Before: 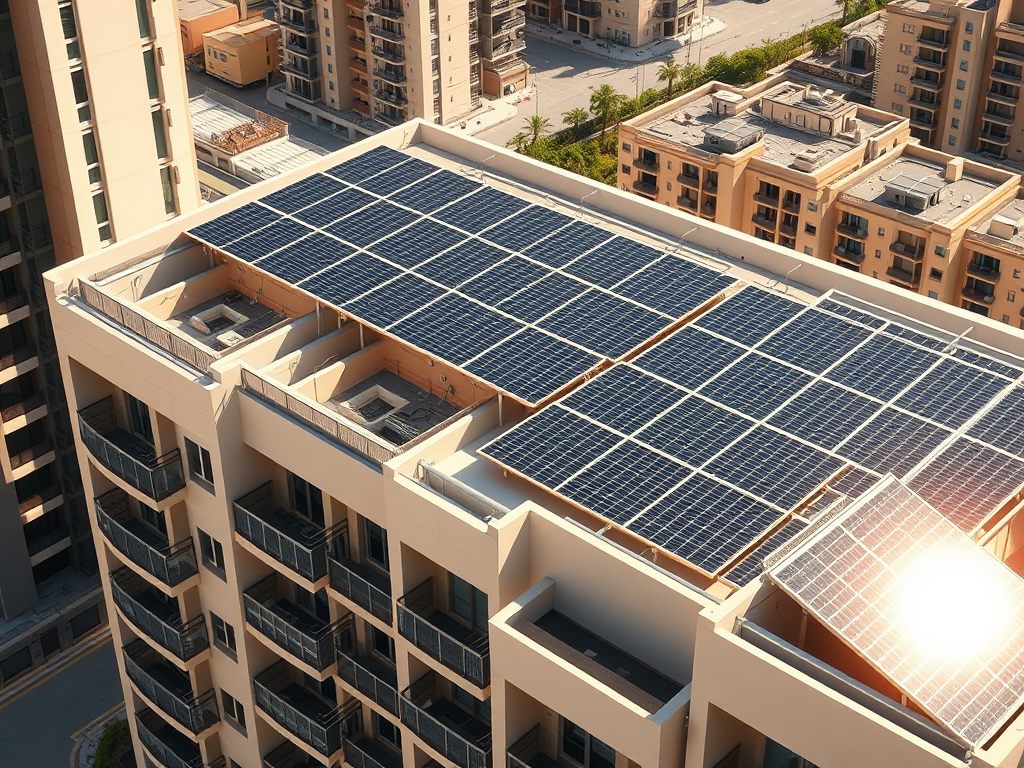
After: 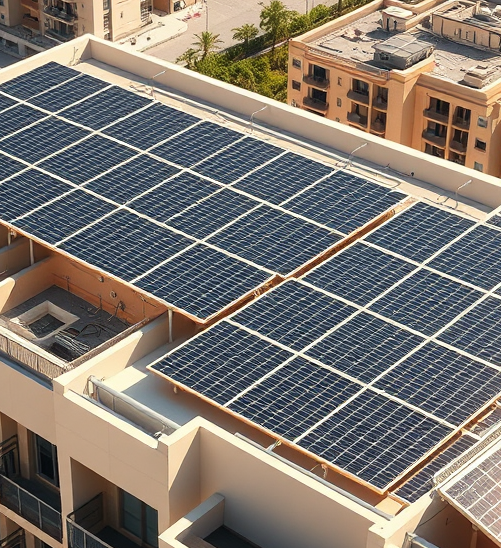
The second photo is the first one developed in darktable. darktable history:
crop: left 32.279%, top 10.952%, right 18.708%, bottom 17.583%
